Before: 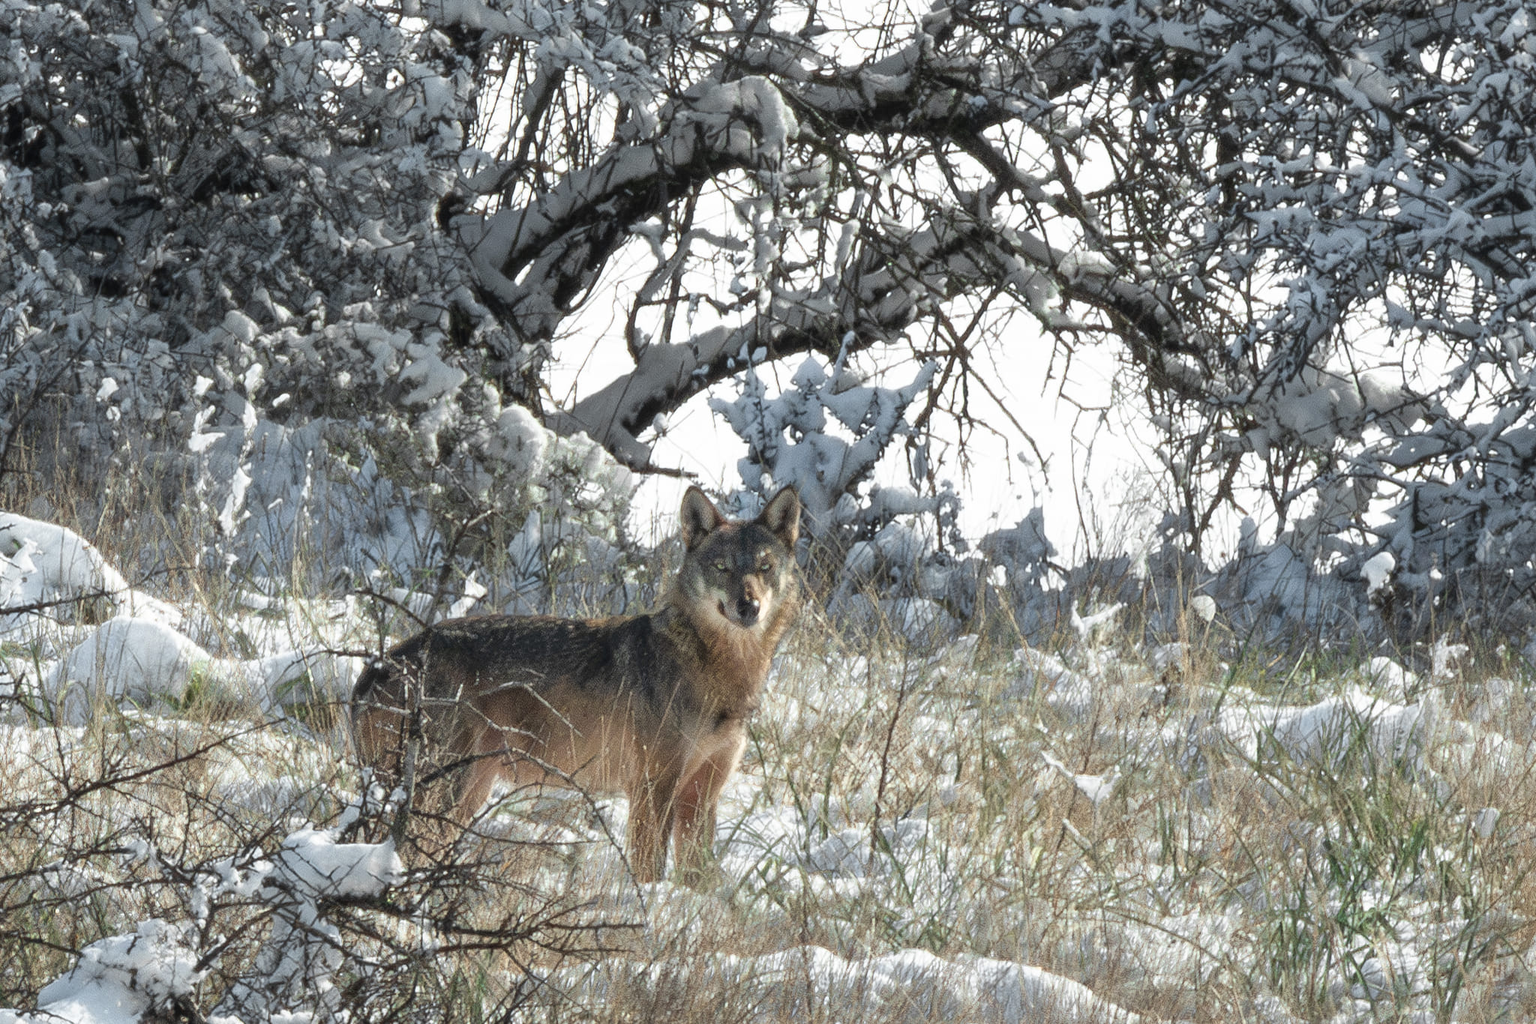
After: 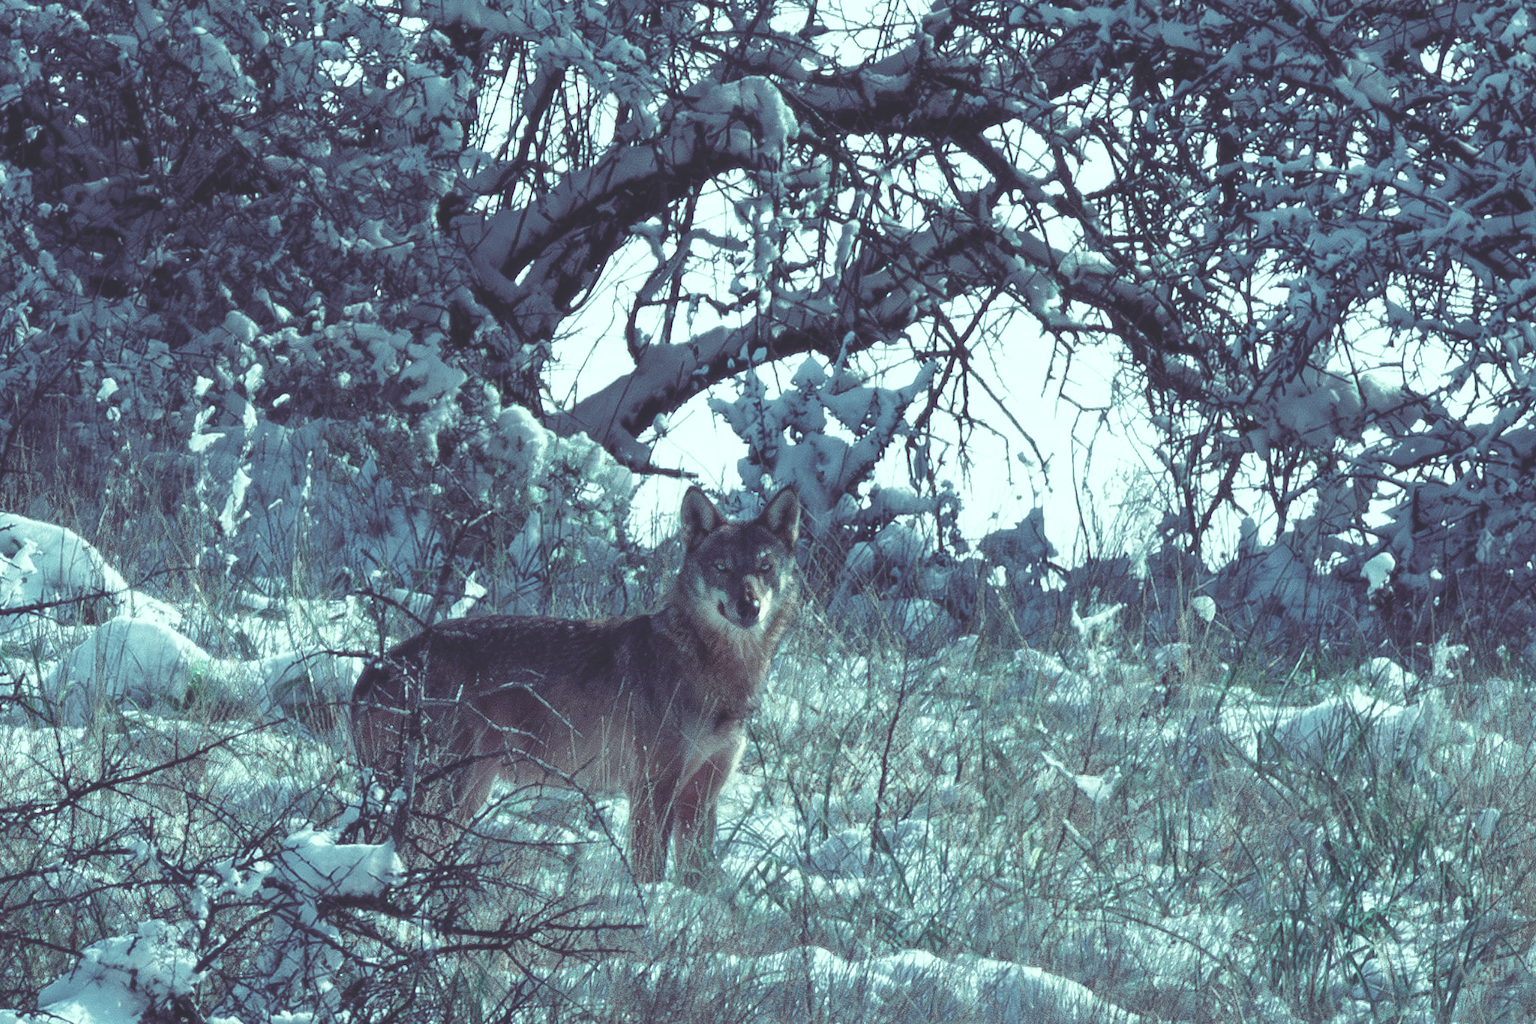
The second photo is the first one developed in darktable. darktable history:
shadows and highlights: radius 337.17, shadows 29.01, soften with gaussian
color contrast: blue-yellow contrast 0.62
rgb curve: curves: ch0 [(0, 0.186) (0.314, 0.284) (0.576, 0.466) (0.805, 0.691) (0.936, 0.886)]; ch1 [(0, 0.186) (0.314, 0.284) (0.581, 0.534) (0.771, 0.746) (0.936, 0.958)]; ch2 [(0, 0.216) (0.275, 0.39) (1, 1)], mode RGB, independent channels, compensate middle gray true, preserve colors none
